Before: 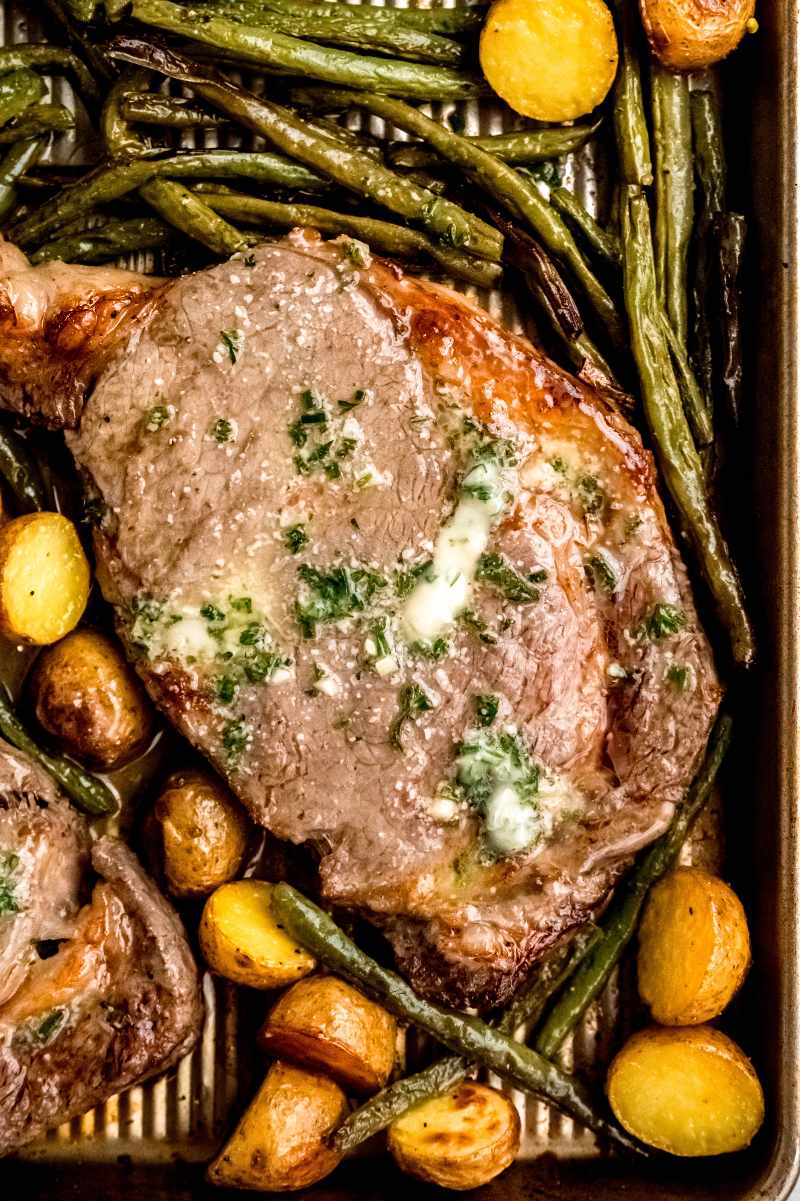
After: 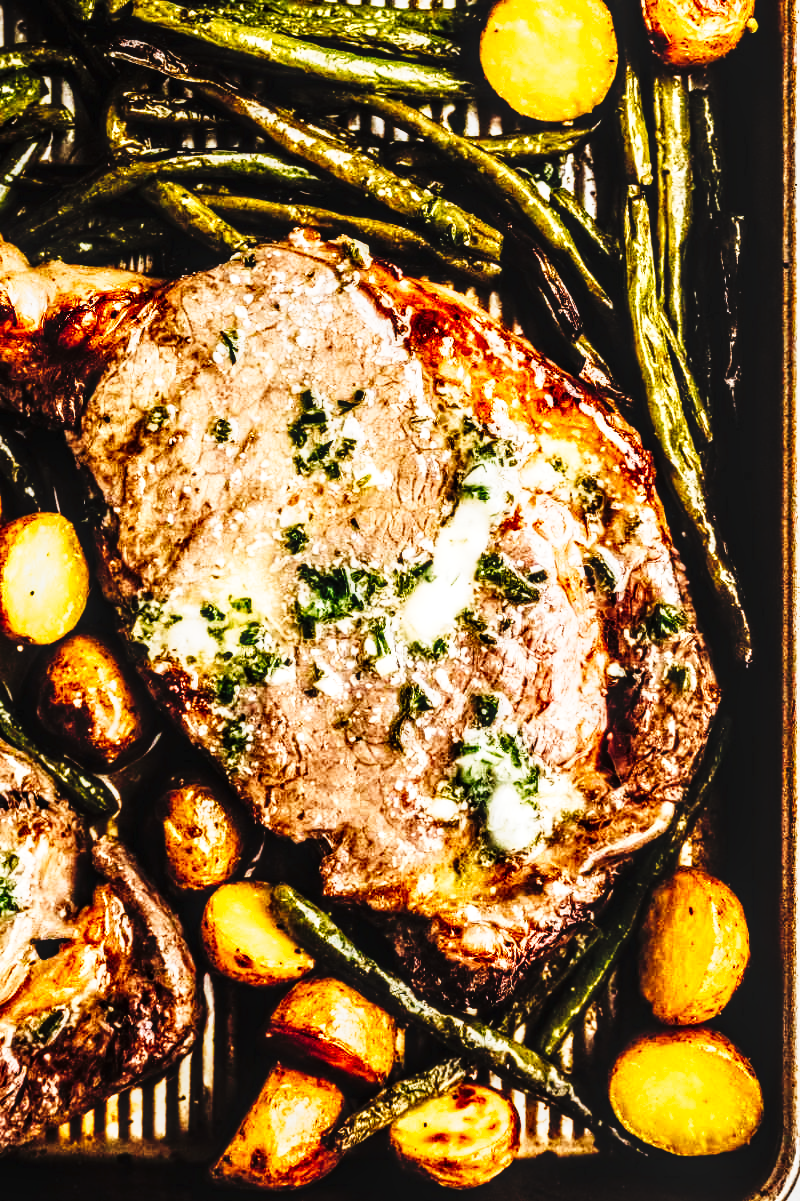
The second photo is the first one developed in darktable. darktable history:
contrast brightness saturation: contrast 0.112, saturation -0.177
tone curve: curves: ch0 [(0, 0) (0.003, 0.005) (0.011, 0.008) (0.025, 0.01) (0.044, 0.014) (0.069, 0.017) (0.1, 0.022) (0.136, 0.028) (0.177, 0.037) (0.224, 0.049) (0.277, 0.091) (0.335, 0.168) (0.399, 0.292) (0.468, 0.463) (0.543, 0.637) (0.623, 0.792) (0.709, 0.903) (0.801, 0.963) (0.898, 0.985) (1, 1)], preserve colors none
local contrast: highlights 61%, detail 143%, midtone range 0.424
